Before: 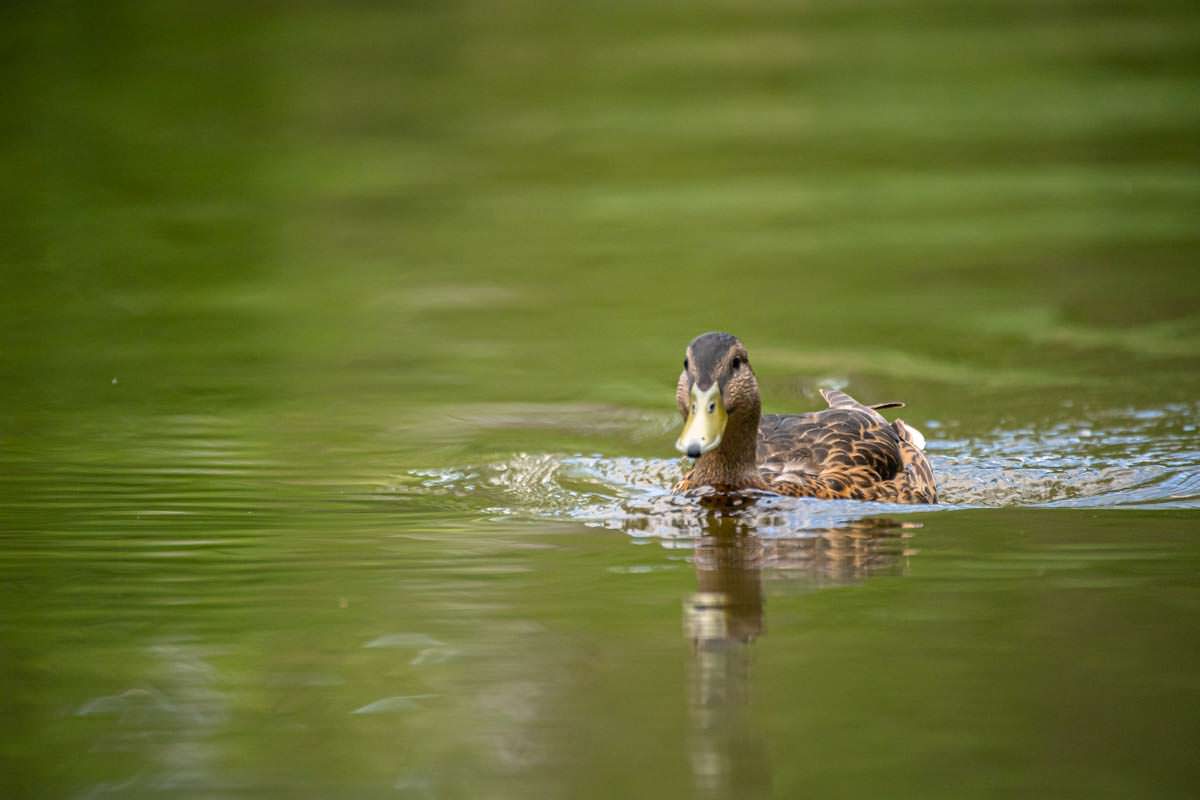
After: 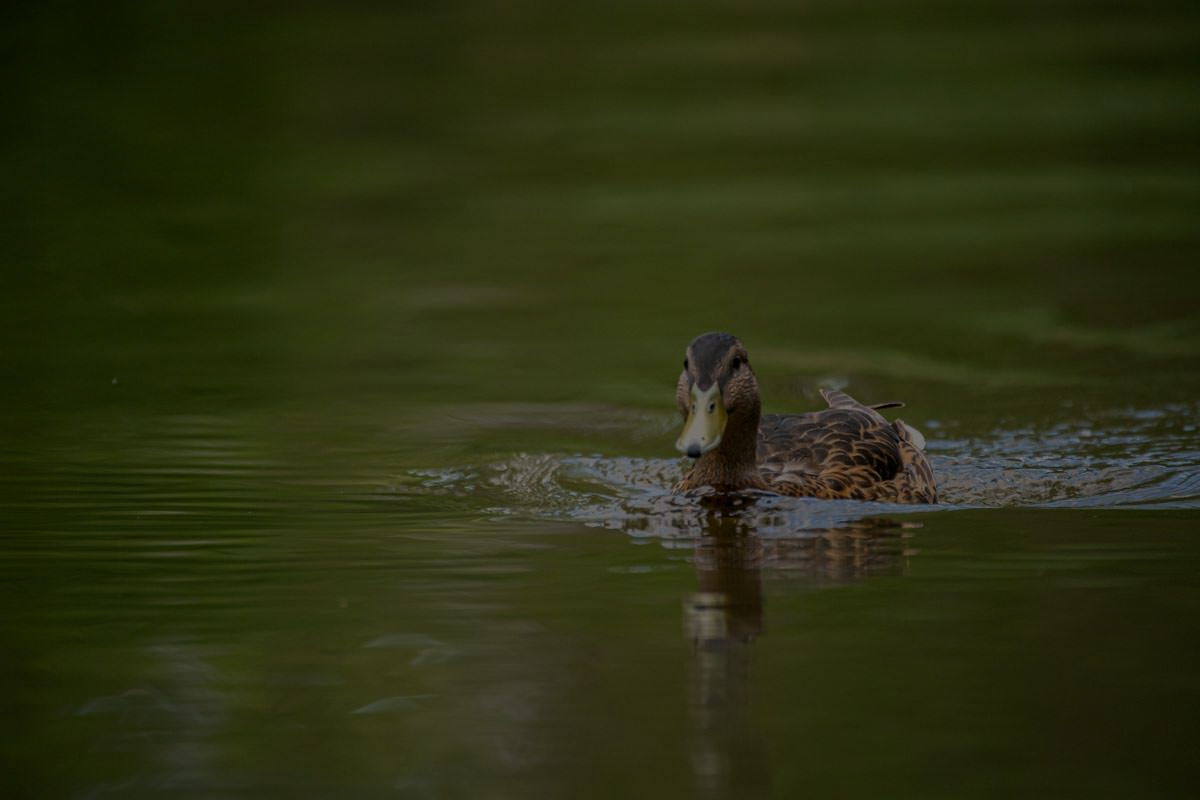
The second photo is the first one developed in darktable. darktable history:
exposure: exposure -2.422 EV, compensate highlight preservation false
tone equalizer: edges refinement/feathering 500, mask exposure compensation -1.57 EV, preserve details no
